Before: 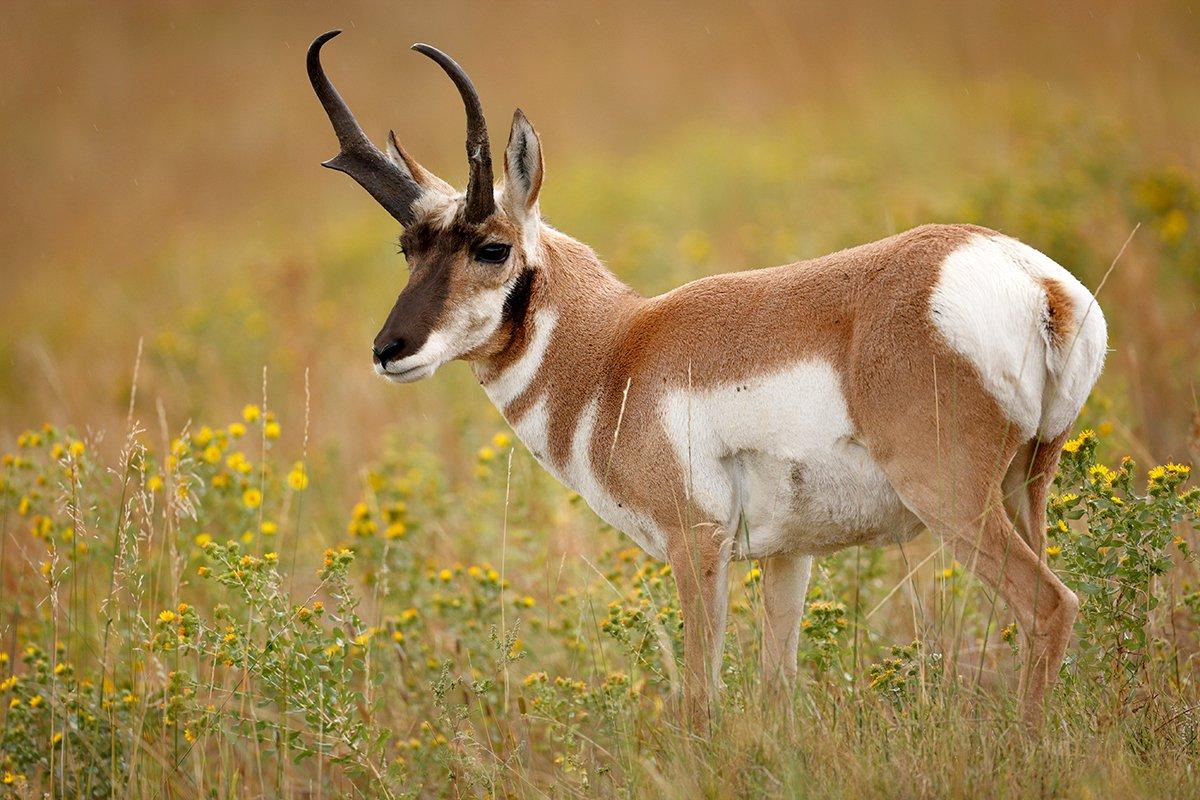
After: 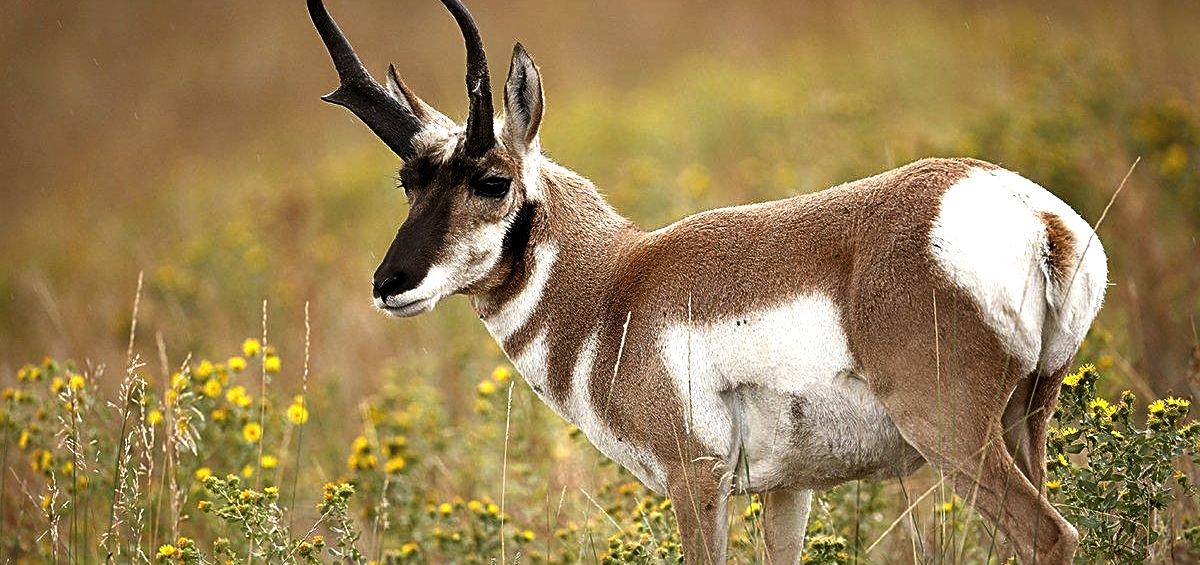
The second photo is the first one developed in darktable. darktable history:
levels: levels [0, 0.618, 1]
crop and rotate: top 8.293%, bottom 20.996%
exposure: exposure 0.559 EV, compensate highlight preservation false
sharpen: on, module defaults
